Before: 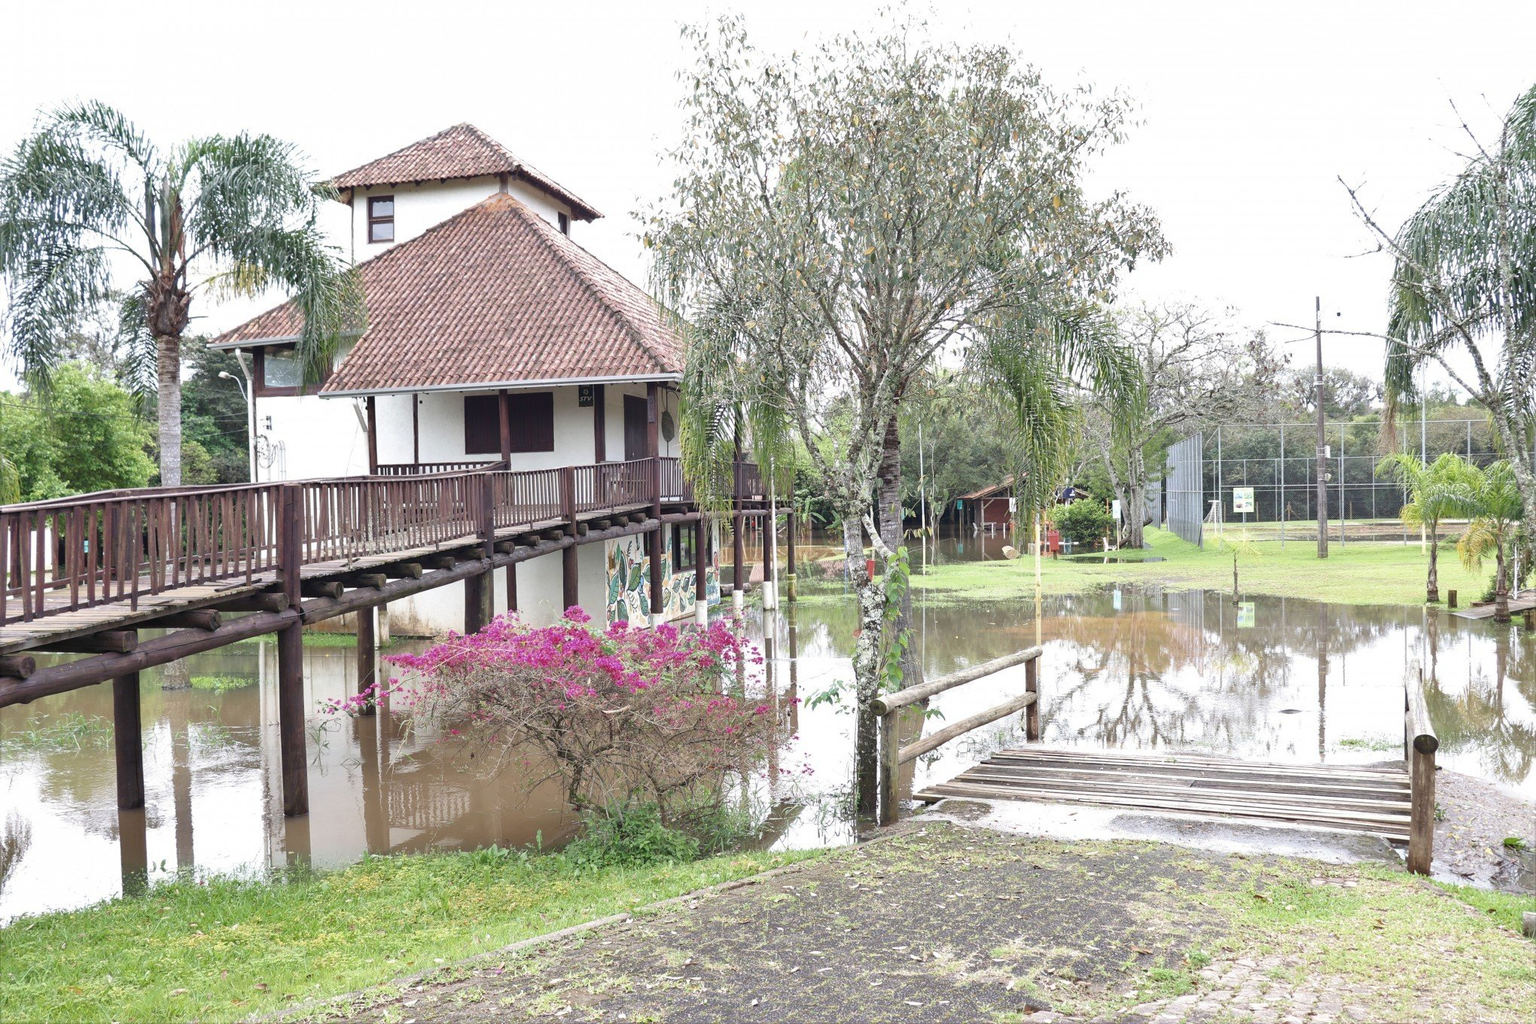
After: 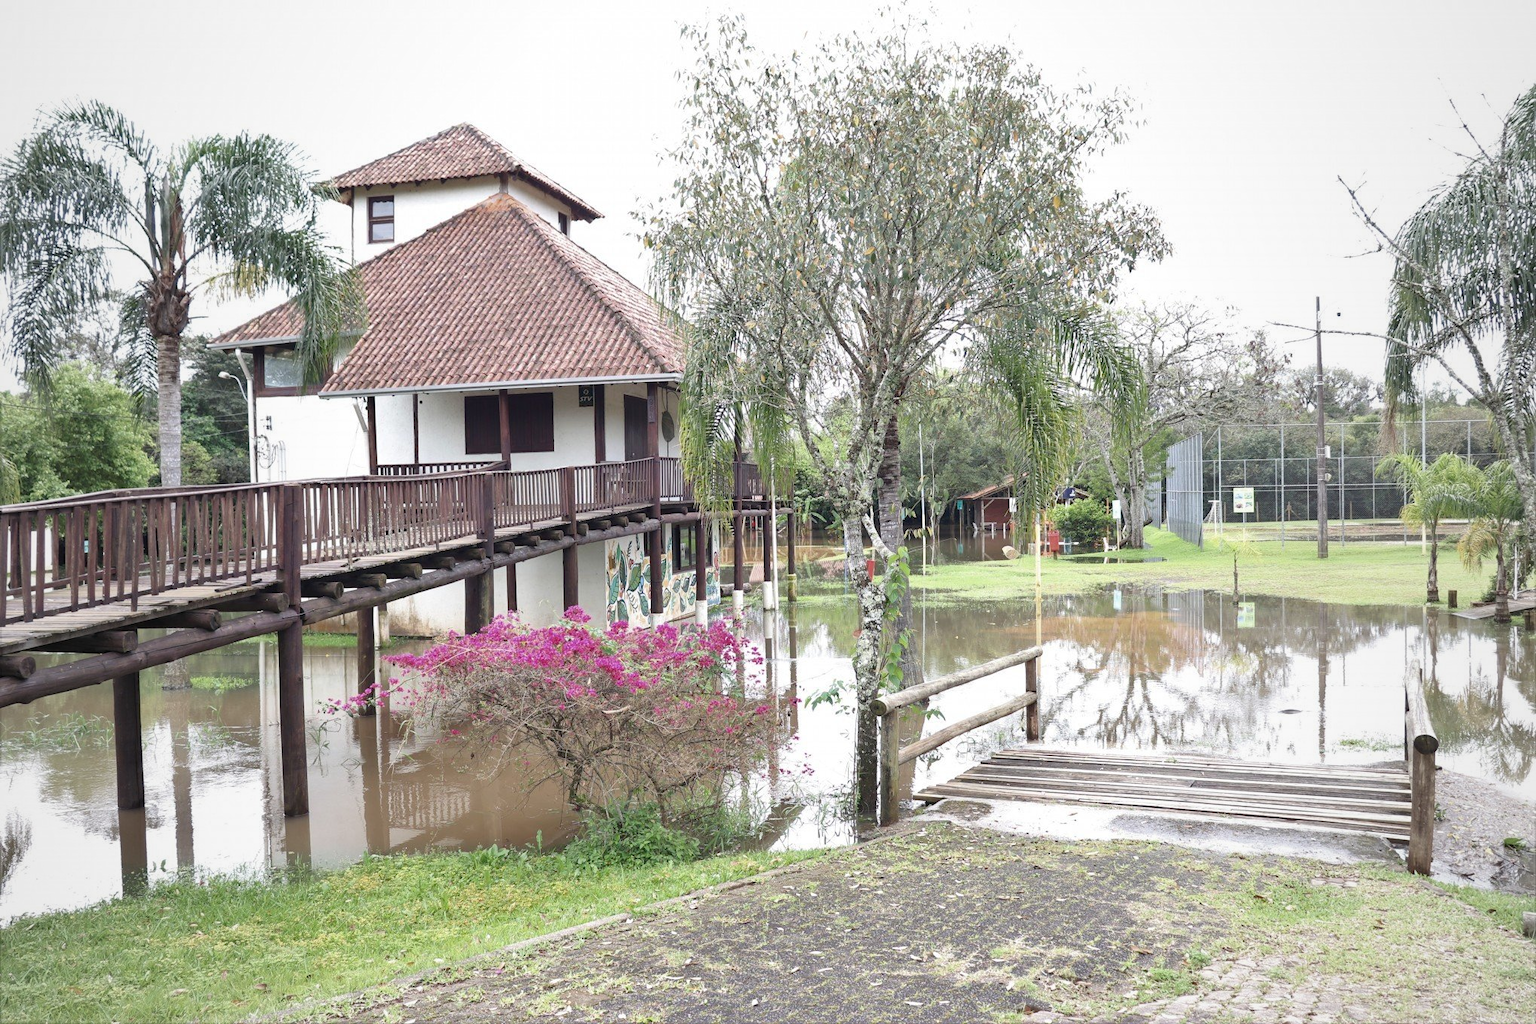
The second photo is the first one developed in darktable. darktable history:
vignetting: fall-off start 72.42%, fall-off radius 108.57%, brightness -0.277, width/height ratio 0.73, unbound false
